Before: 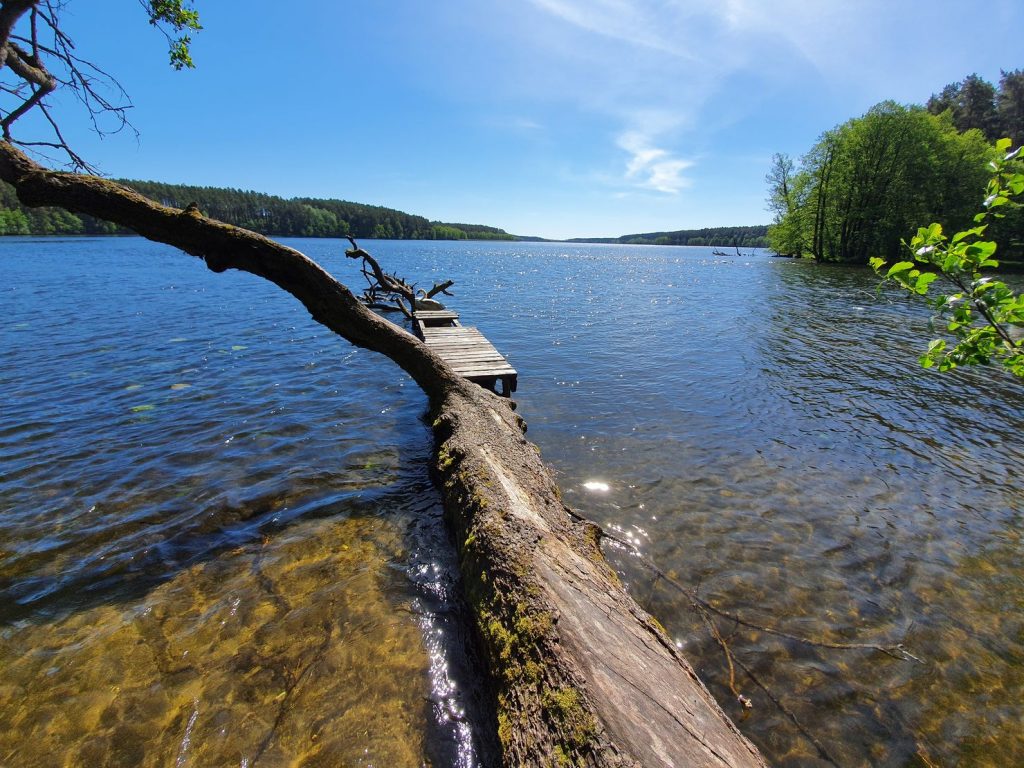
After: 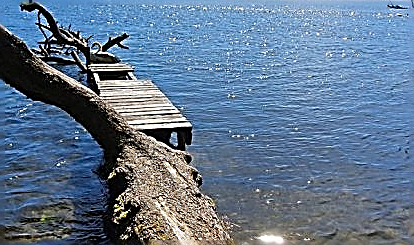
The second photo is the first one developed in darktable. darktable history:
sharpen: amount 2
crop: left 31.751%, top 32.172%, right 27.8%, bottom 35.83%
